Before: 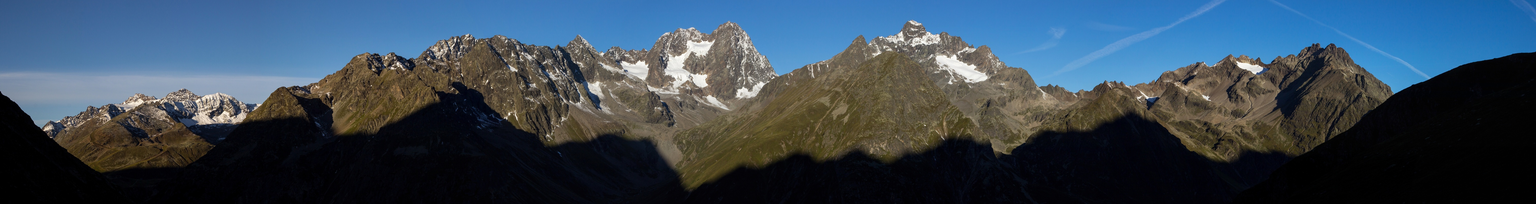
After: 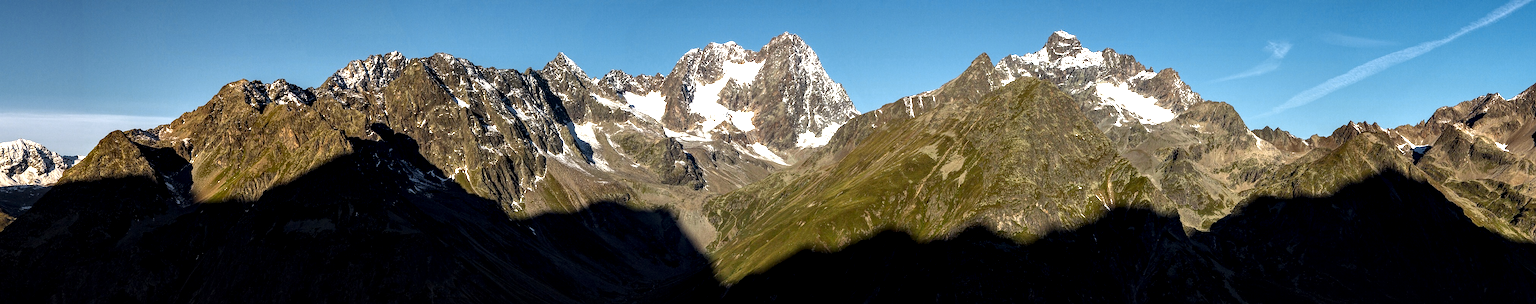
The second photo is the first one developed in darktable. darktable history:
sharpen: radius 1.311, amount 0.304, threshold 0.164
crop and rotate: left 13.33%, right 19.958%
color zones: curves: ch0 [(0.035, 0.242) (0.25, 0.5) (0.384, 0.214) (0.488, 0.255) (0.75, 0.5)]; ch1 [(0.063, 0.379) (0.25, 0.5) (0.354, 0.201) (0.489, 0.085) (0.729, 0.271)]; ch2 [(0.25, 0.5) (0.38, 0.517) (0.442, 0.51) (0.735, 0.456)]
haze removal: compatibility mode true, adaptive false
local contrast: highlights 60%, shadows 62%, detail 160%
exposure: exposure 0.664 EV, compensate highlight preservation false
contrast brightness saturation: contrast 0.094, saturation 0.277
